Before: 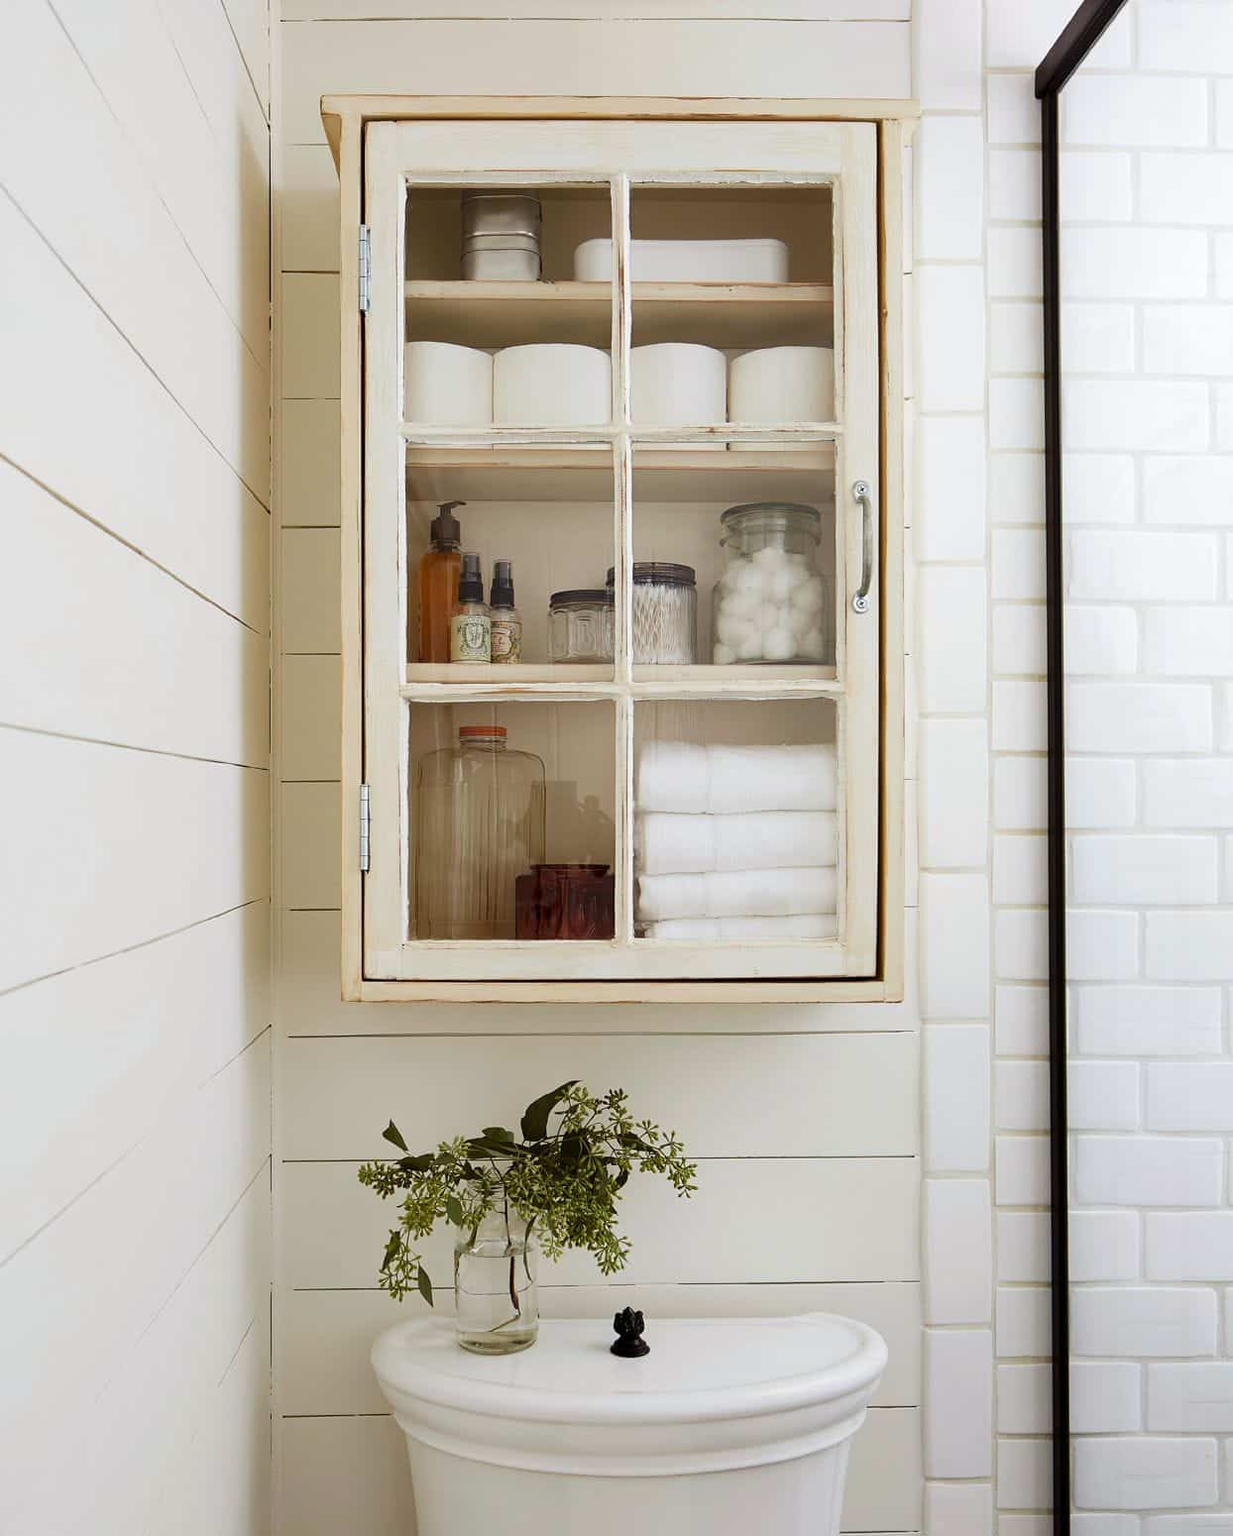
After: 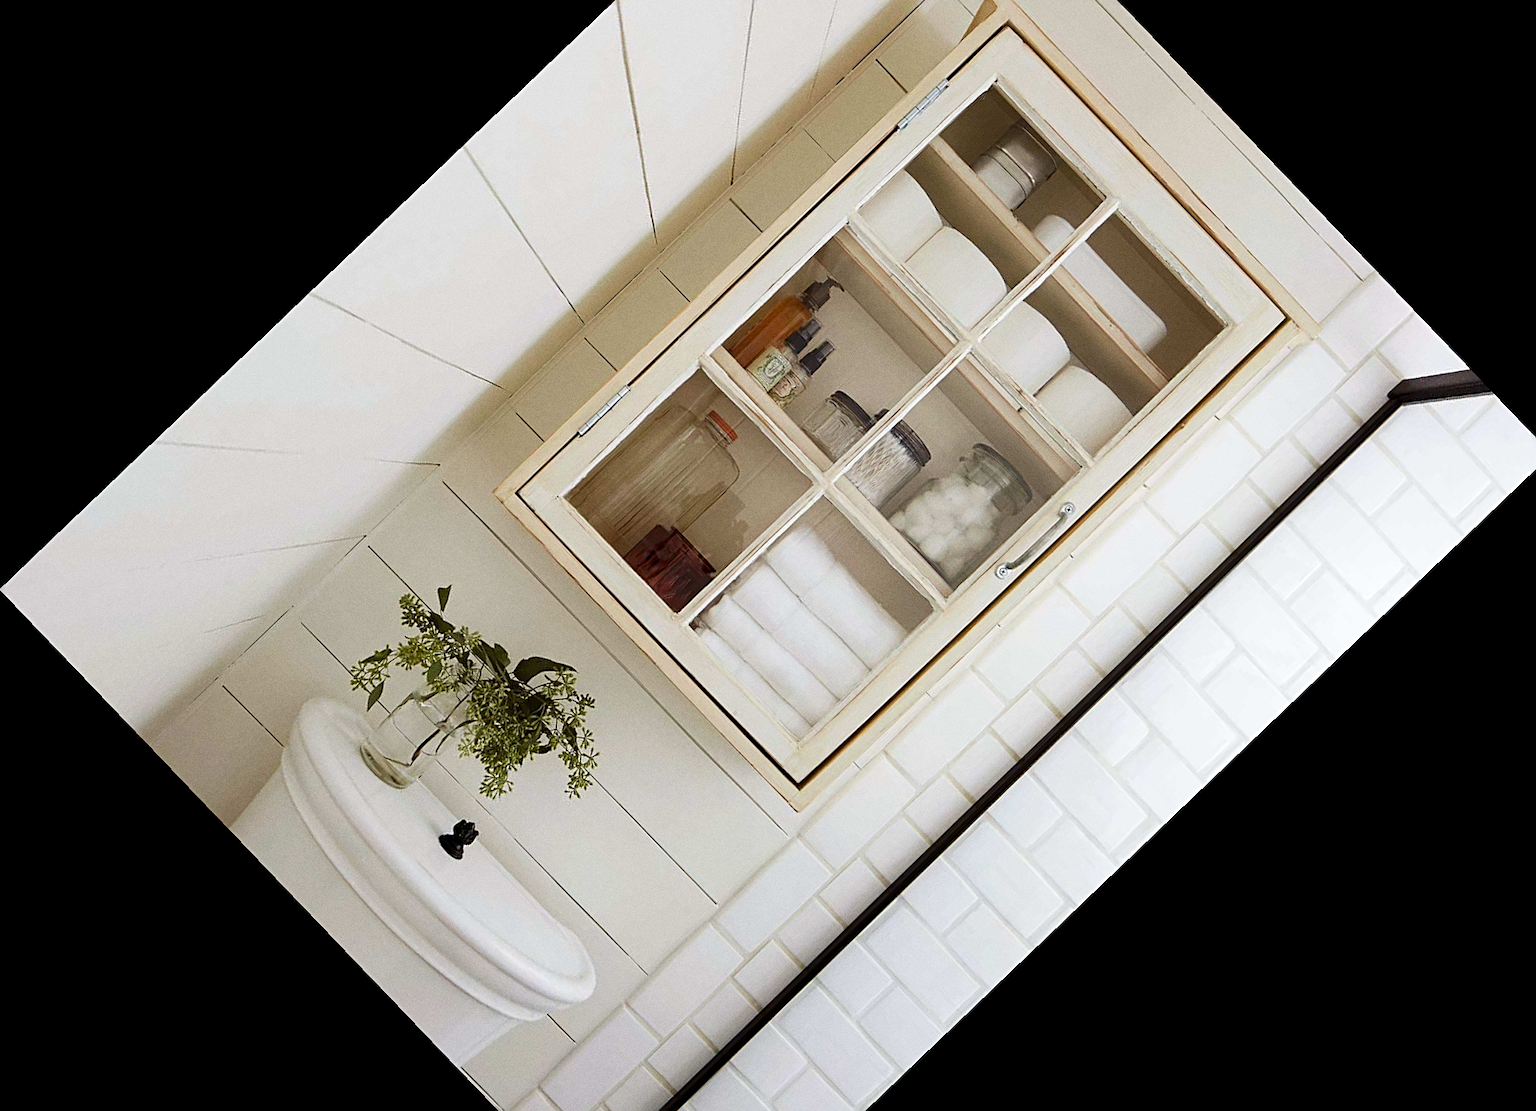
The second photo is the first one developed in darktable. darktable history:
grain: coarseness 0.47 ISO
sharpen: radius 2.529, amount 0.323
crop and rotate: angle -46.26°, top 16.234%, right 0.912%, bottom 11.704%
